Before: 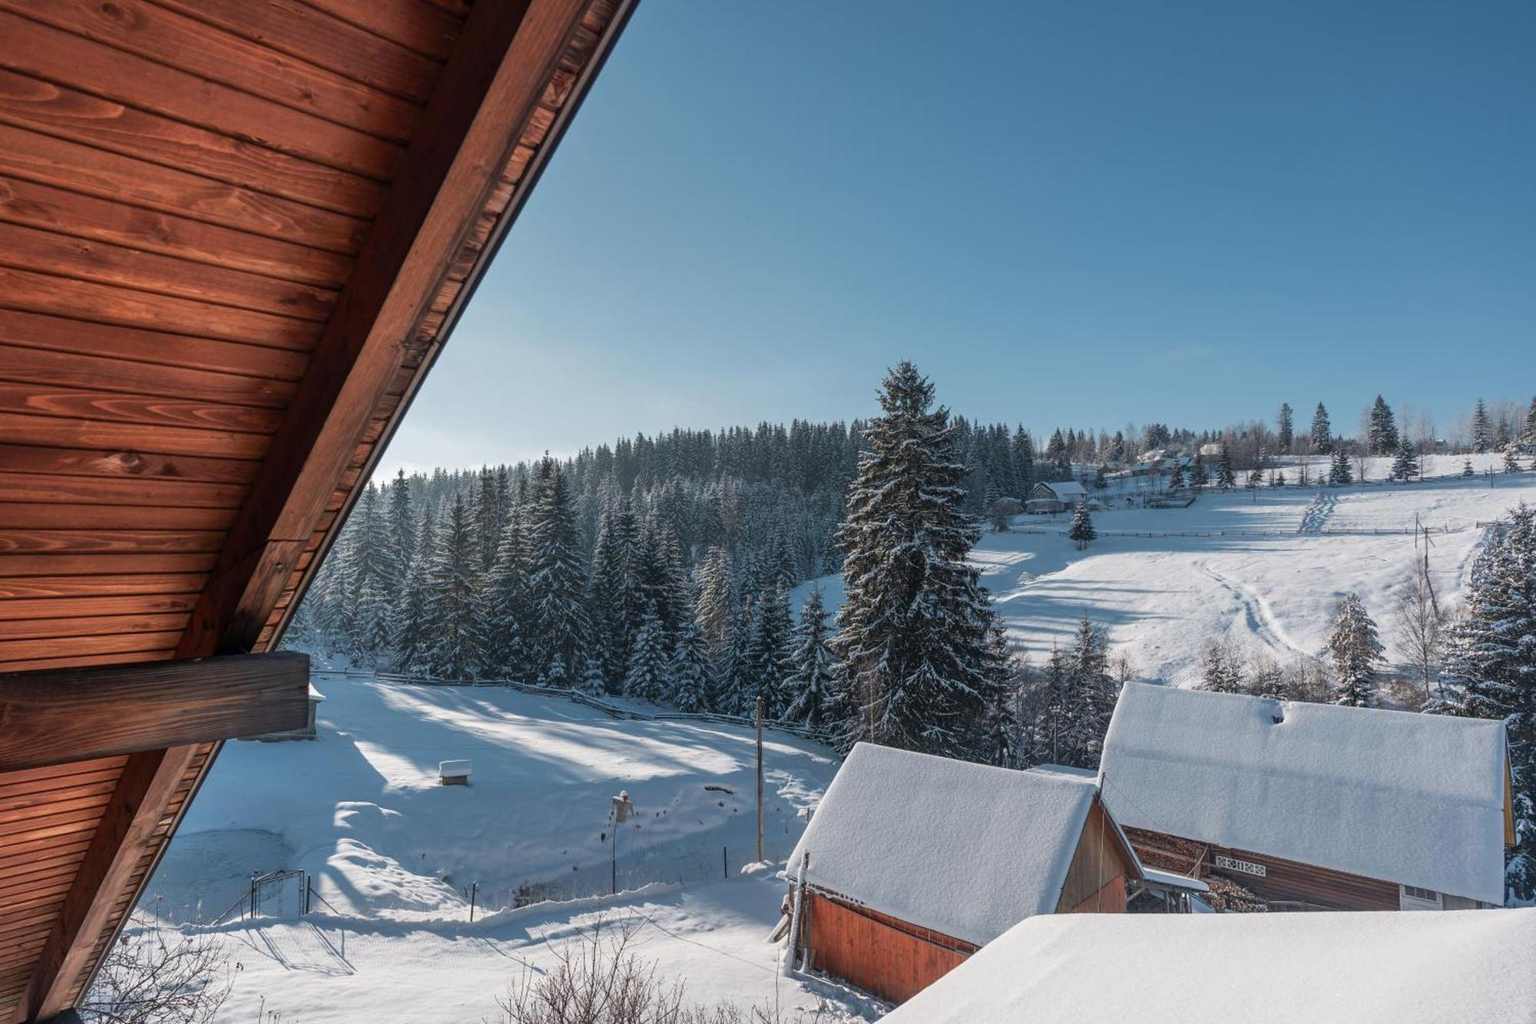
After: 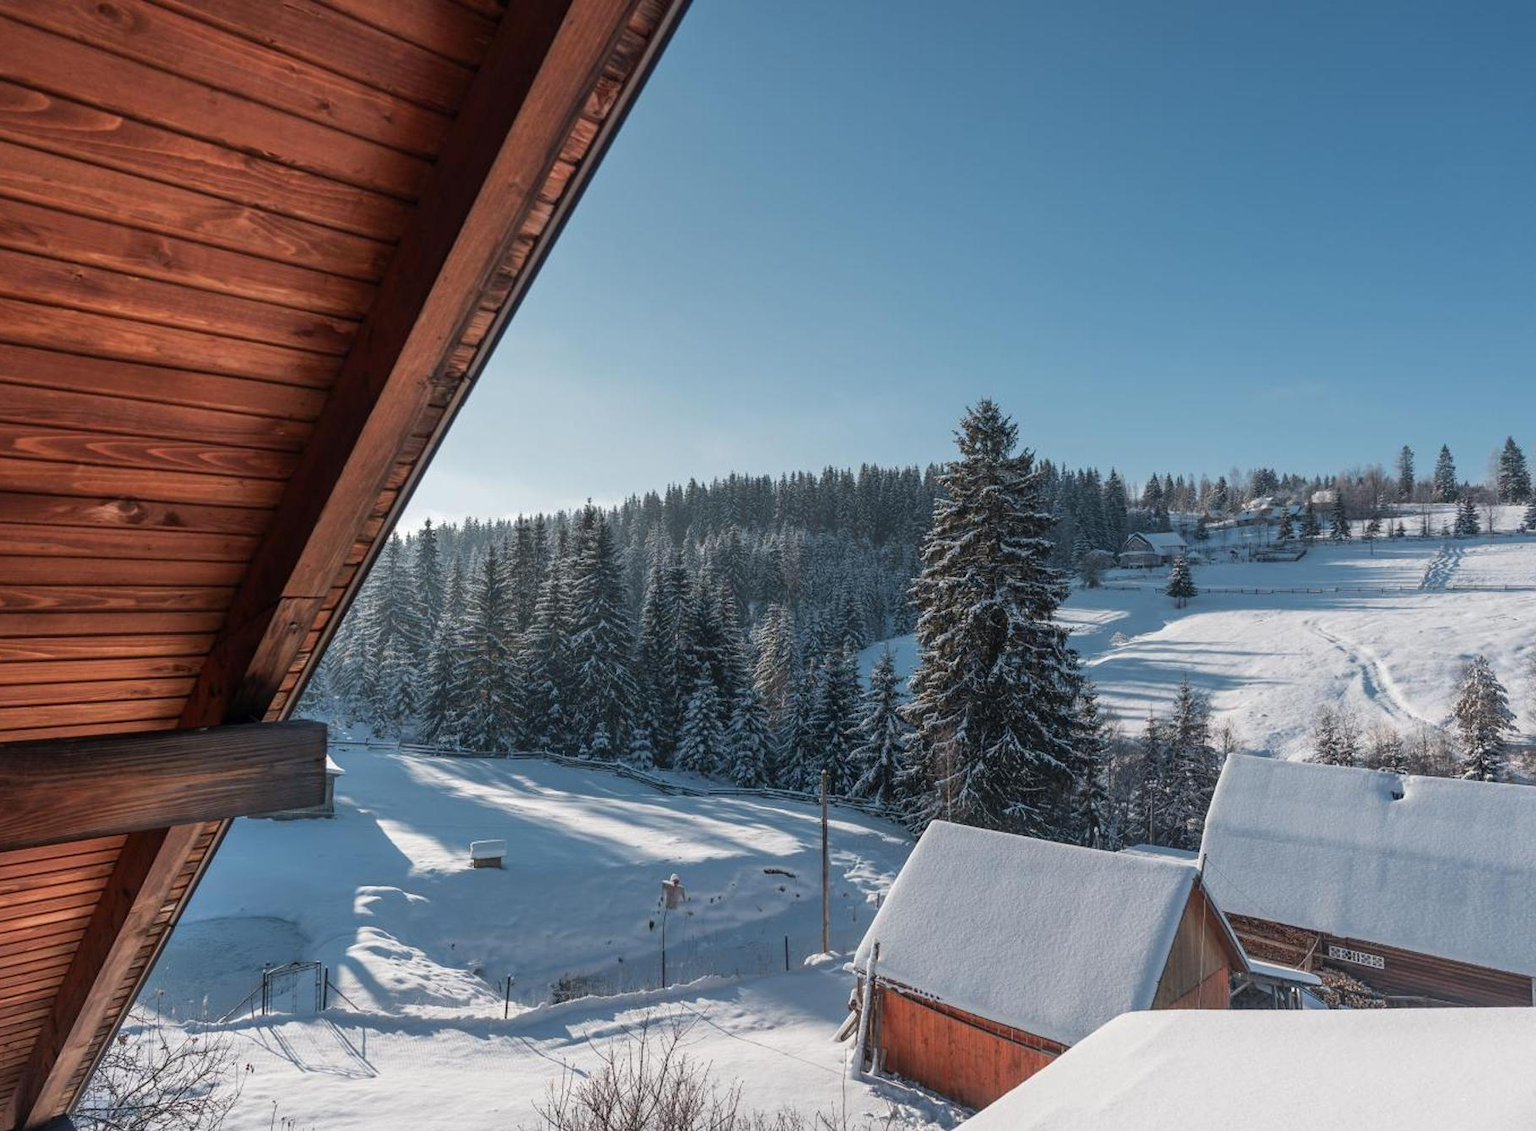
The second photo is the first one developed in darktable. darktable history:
crop and rotate: left 0.905%, right 8.636%
